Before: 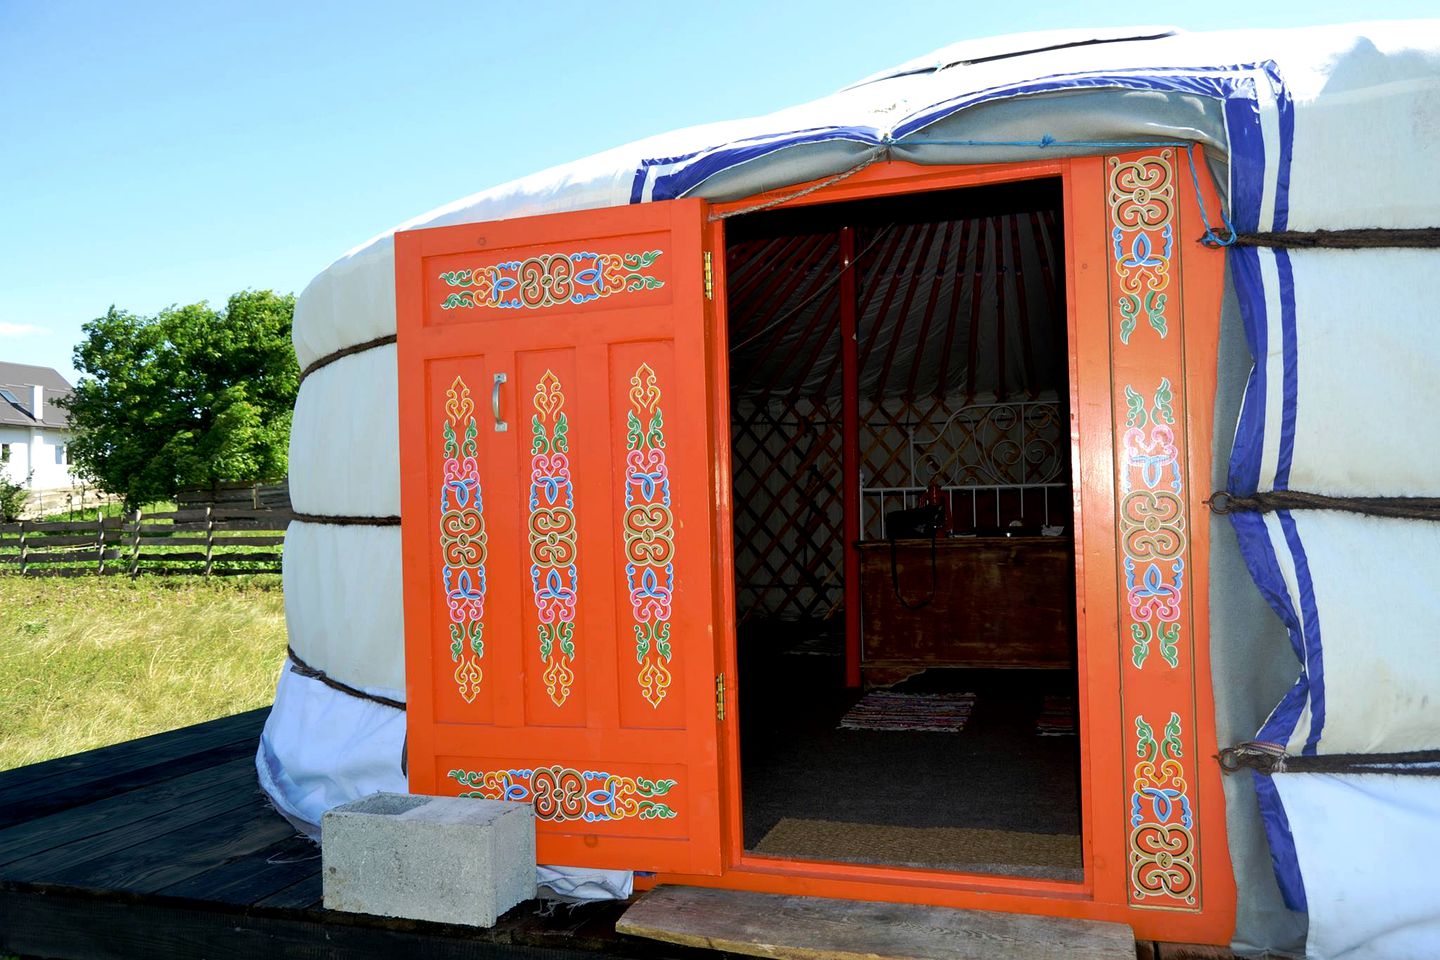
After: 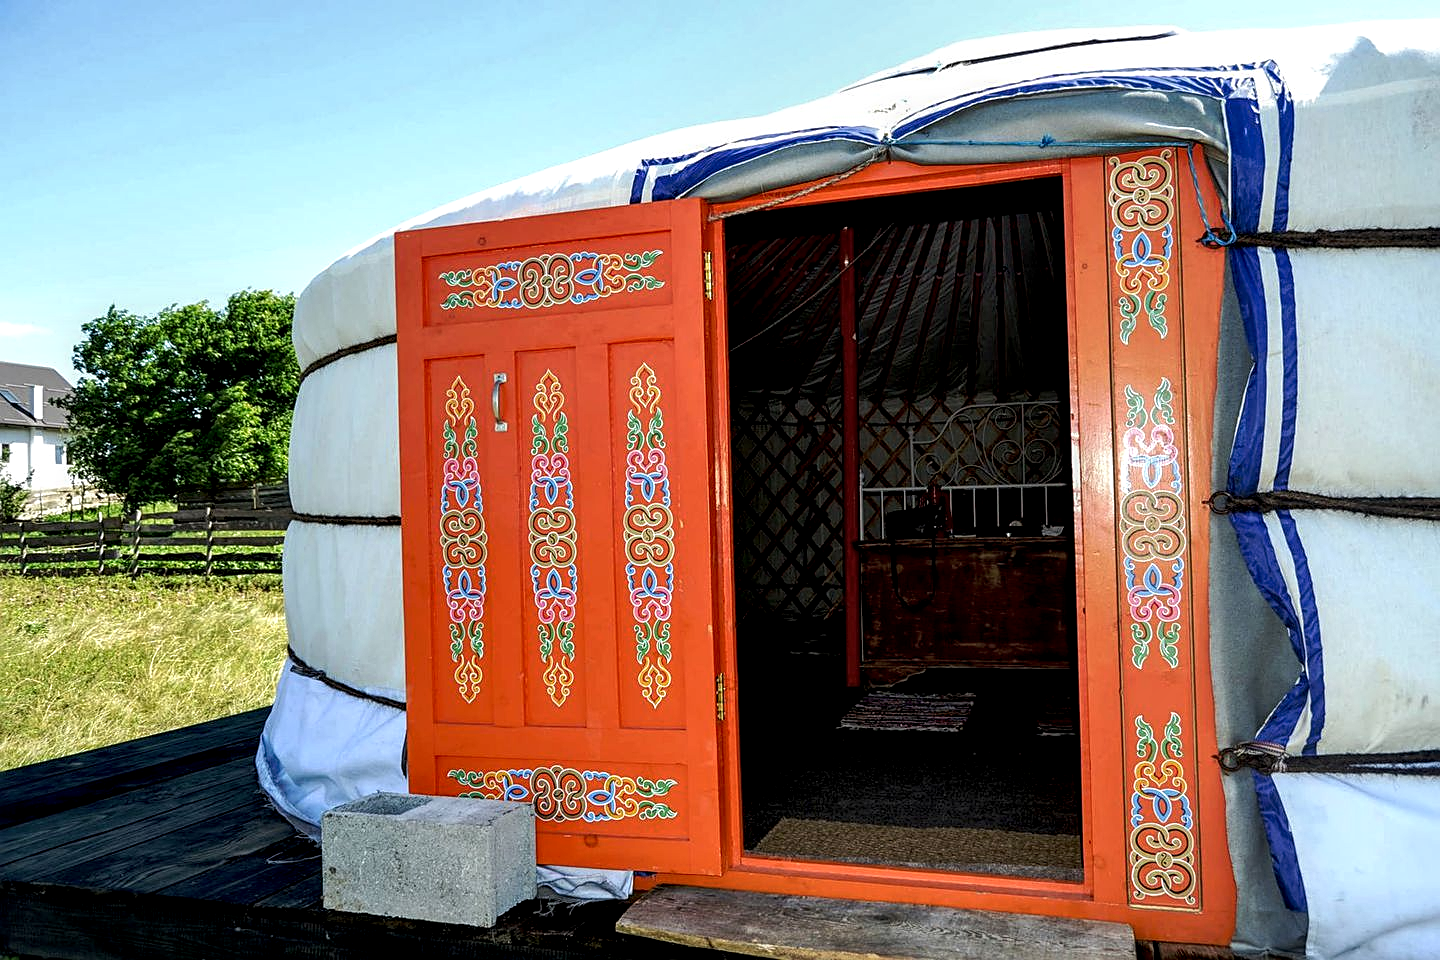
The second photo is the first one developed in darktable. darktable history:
local contrast: highlights 22%, shadows 70%, detail 170%
sharpen: on, module defaults
